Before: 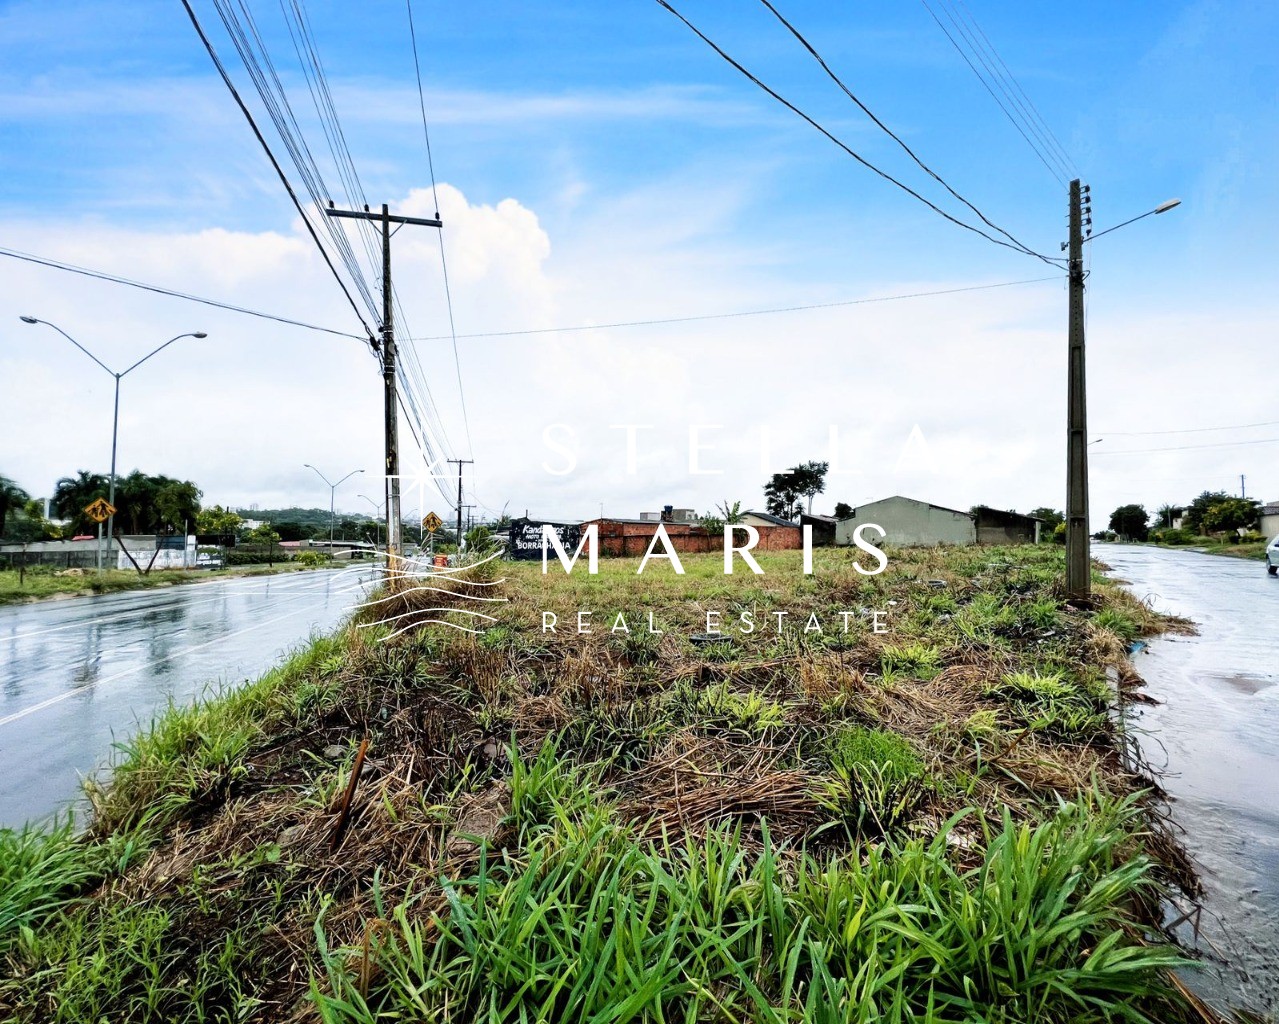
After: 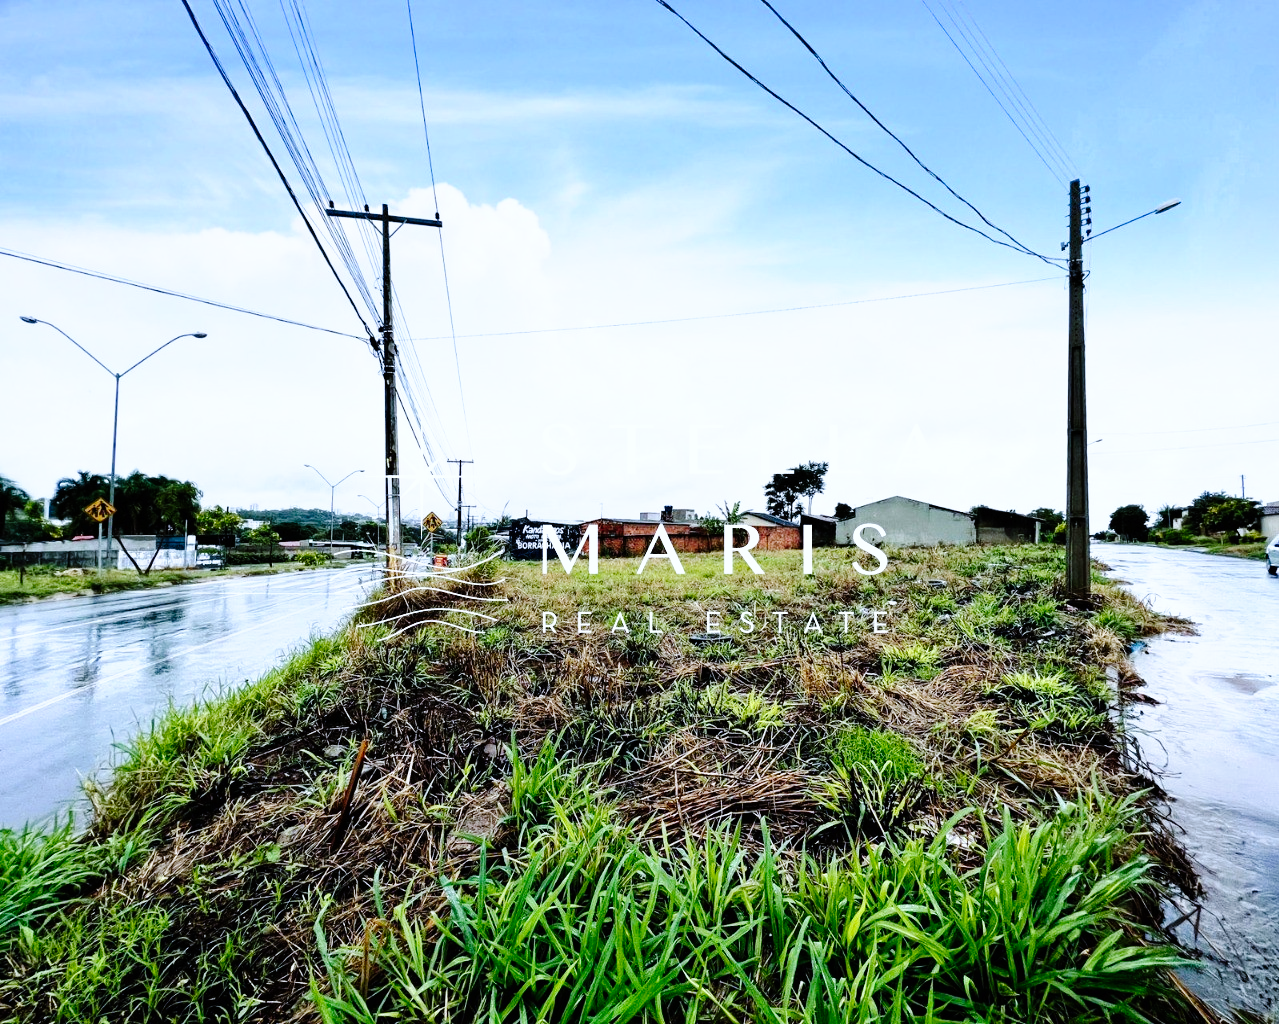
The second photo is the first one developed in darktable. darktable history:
tone curve: curves: ch0 [(0, 0) (0.003, 0.003) (0.011, 0.005) (0.025, 0.008) (0.044, 0.012) (0.069, 0.02) (0.1, 0.031) (0.136, 0.047) (0.177, 0.088) (0.224, 0.141) (0.277, 0.222) (0.335, 0.32) (0.399, 0.422) (0.468, 0.523) (0.543, 0.621) (0.623, 0.715) (0.709, 0.796) (0.801, 0.88) (0.898, 0.962) (1, 1)], preserve colors none
white balance: red 0.931, blue 1.11
